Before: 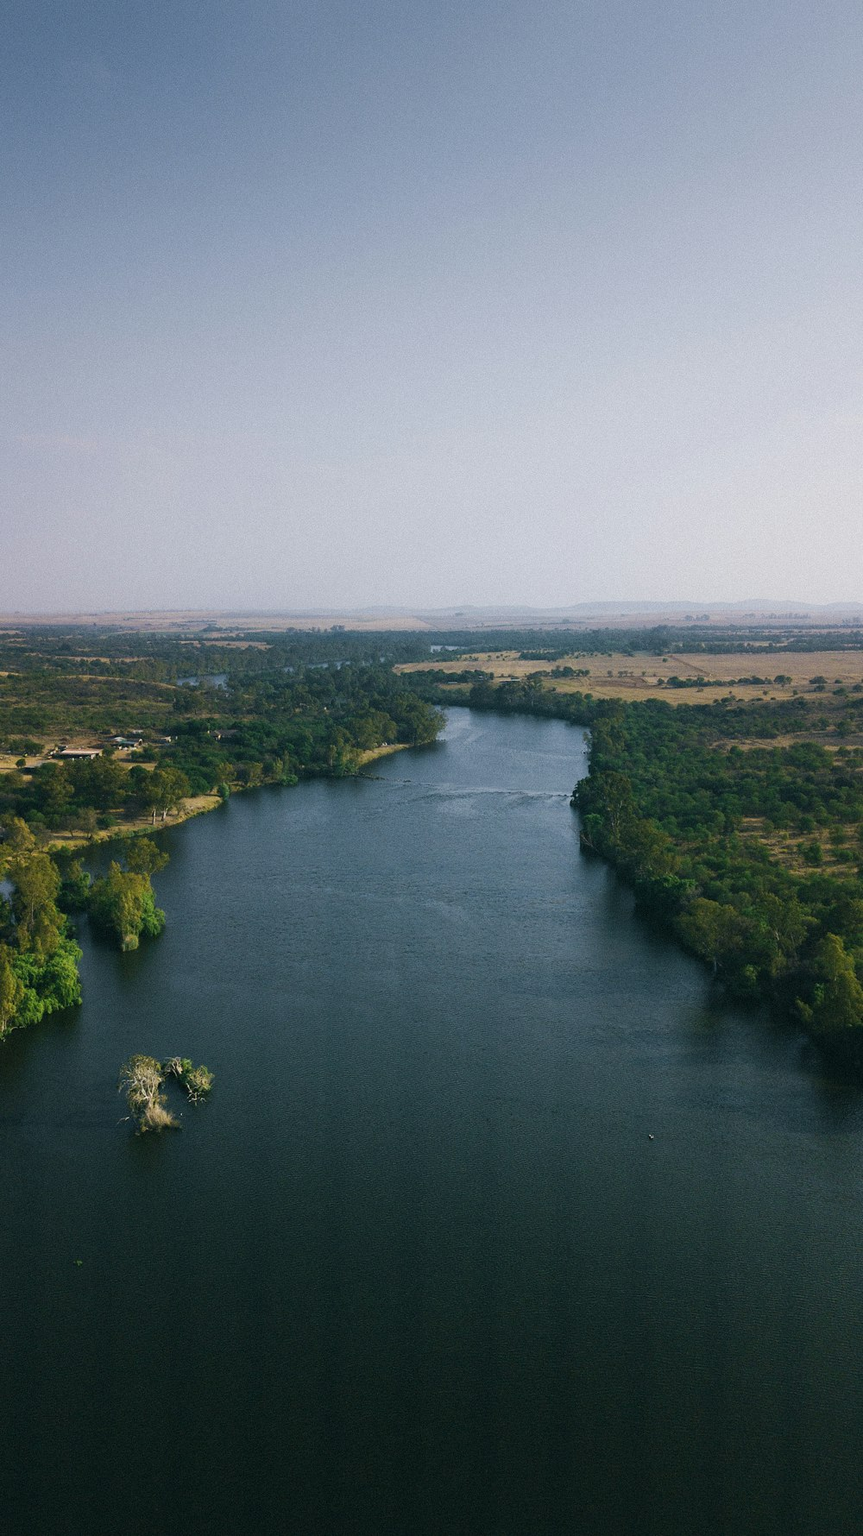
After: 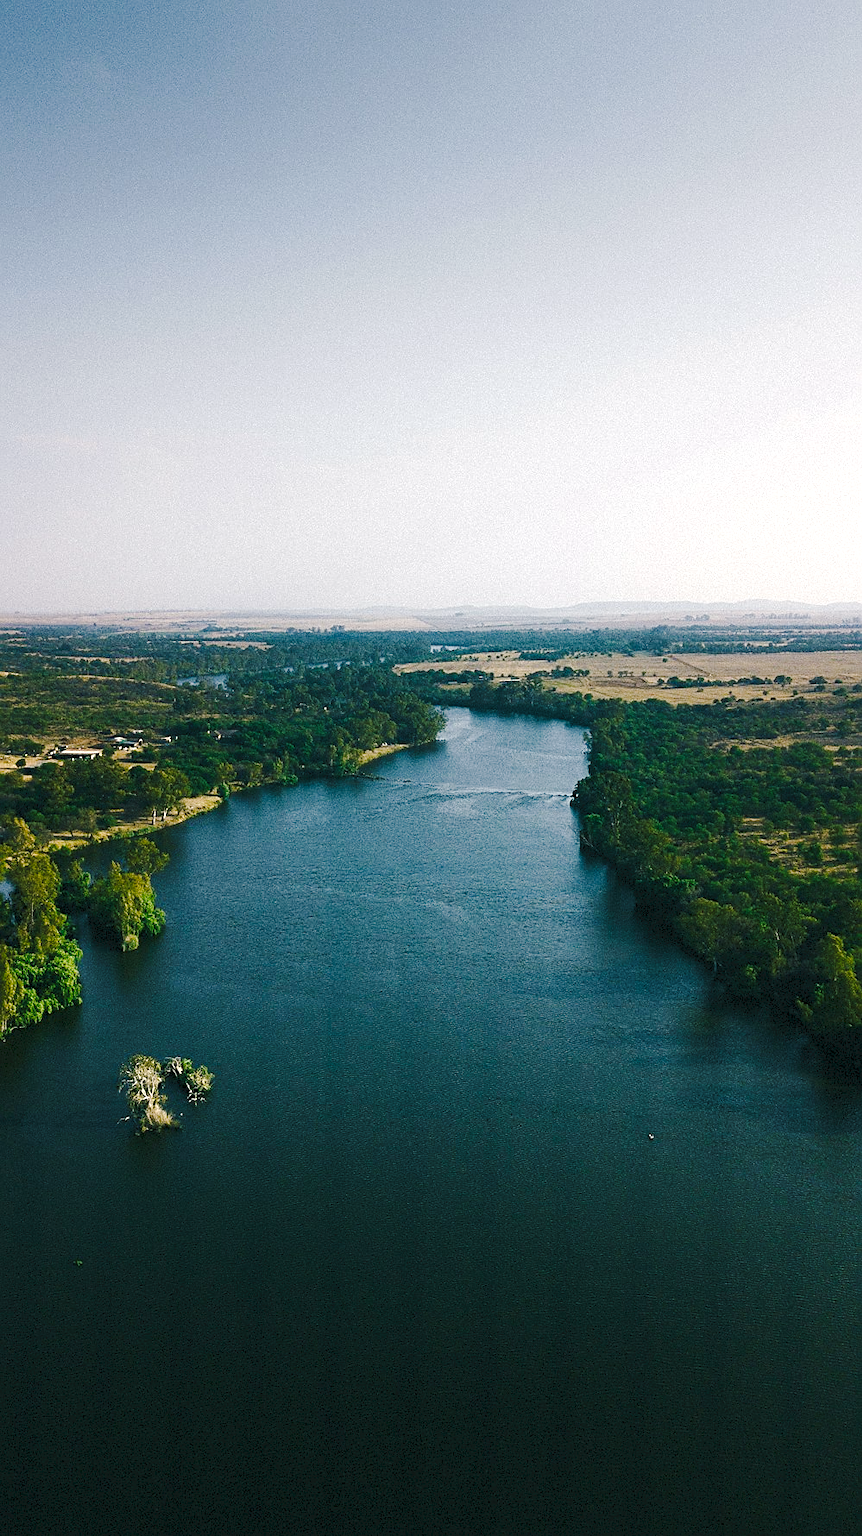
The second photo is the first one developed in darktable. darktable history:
color balance: contrast -0.5%
color balance rgb: shadows lift › chroma 2.79%, shadows lift › hue 190.66°, power › hue 171.85°, highlights gain › chroma 2.16%, highlights gain › hue 75.26°, global offset › luminance -0.51%, perceptual saturation grading › highlights -33.8%, perceptual saturation grading › mid-tones 14.98%, perceptual saturation grading › shadows 48.43%, perceptual brilliance grading › highlights 15.68%, perceptual brilliance grading › mid-tones 6.62%, perceptual brilliance grading › shadows -14.98%, global vibrance 11.32%, contrast 5.05%
sharpen: on, module defaults
tone curve: curves: ch0 [(0, 0) (0.003, 0.06) (0.011, 0.071) (0.025, 0.085) (0.044, 0.104) (0.069, 0.123) (0.1, 0.146) (0.136, 0.167) (0.177, 0.205) (0.224, 0.248) (0.277, 0.309) (0.335, 0.384) (0.399, 0.467) (0.468, 0.553) (0.543, 0.633) (0.623, 0.698) (0.709, 0.769) (0.801, 0.841) (0.898, 0.912) (1, 1)], preserve colors none
